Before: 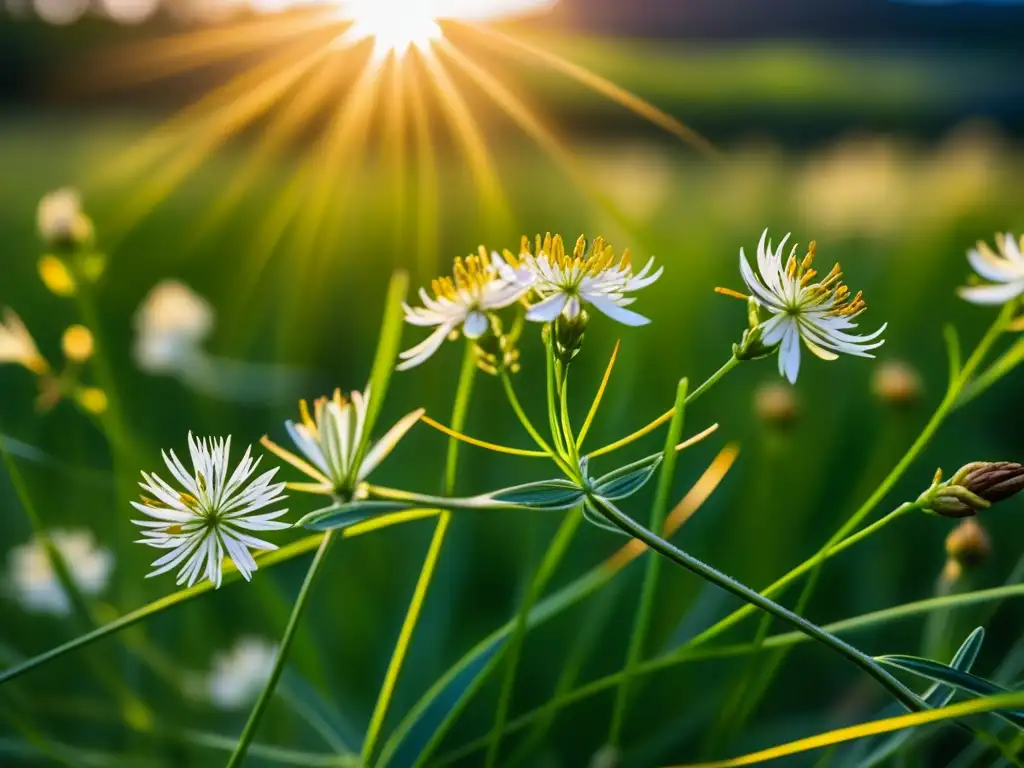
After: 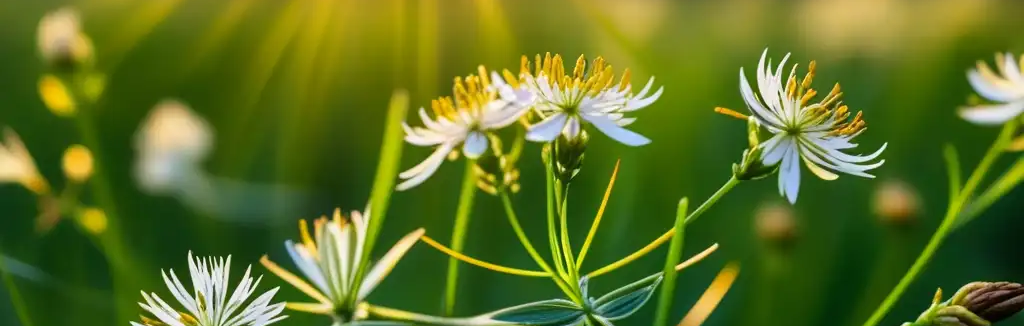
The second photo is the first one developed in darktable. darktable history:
crop and rotate: top 23.447%, bottom 34.089%
